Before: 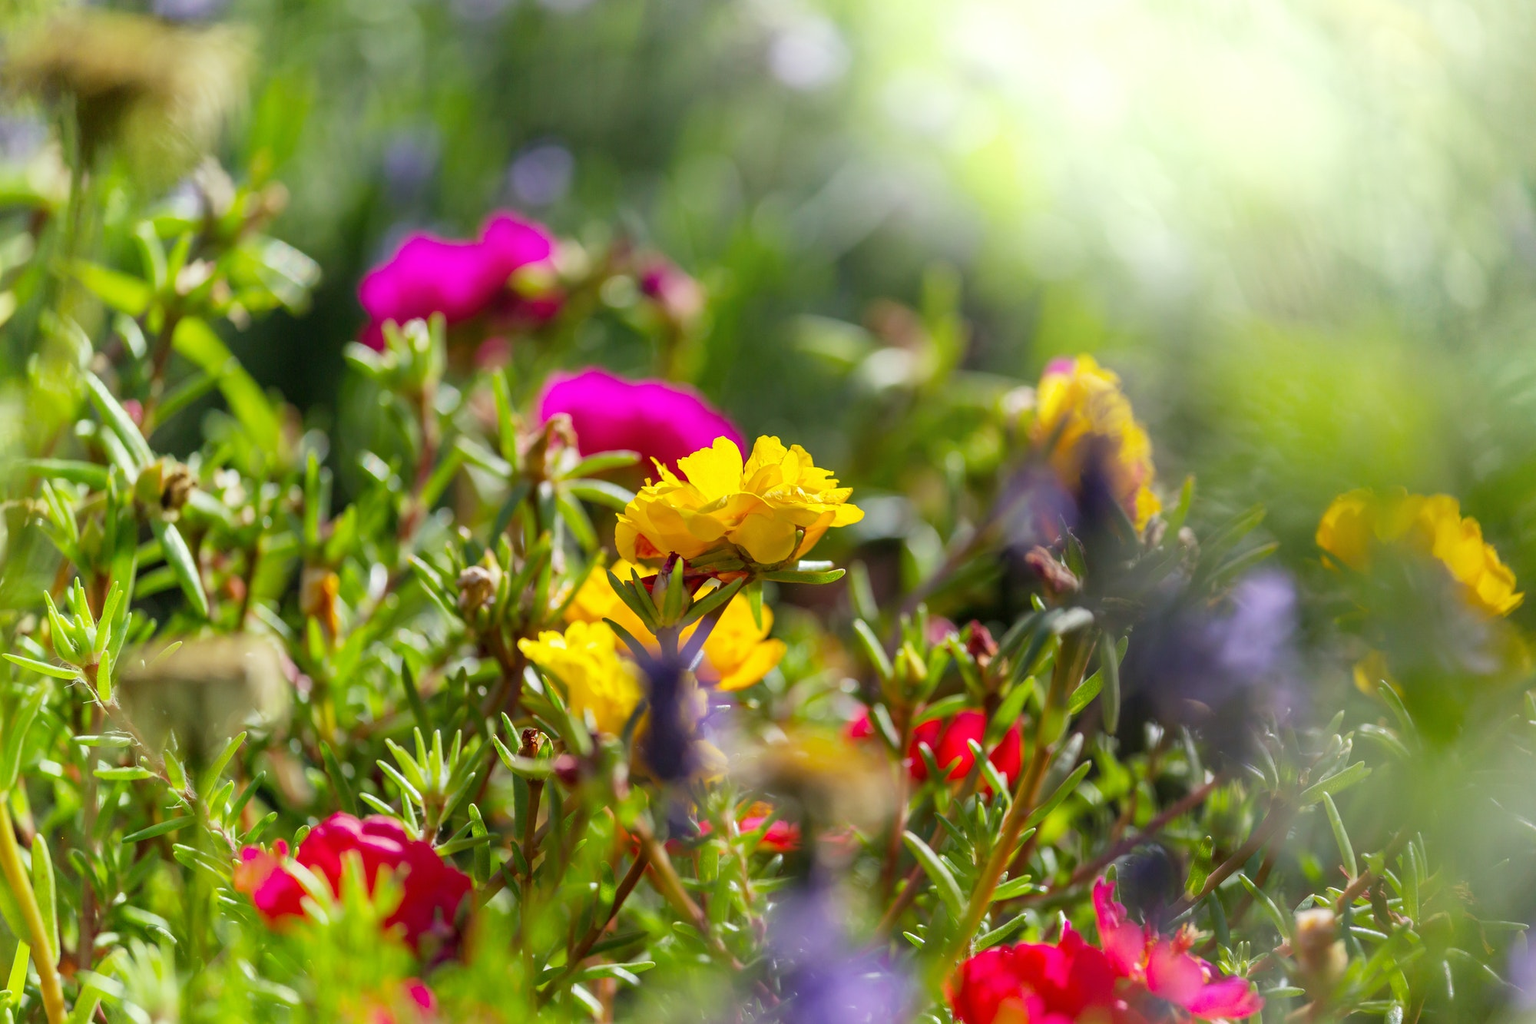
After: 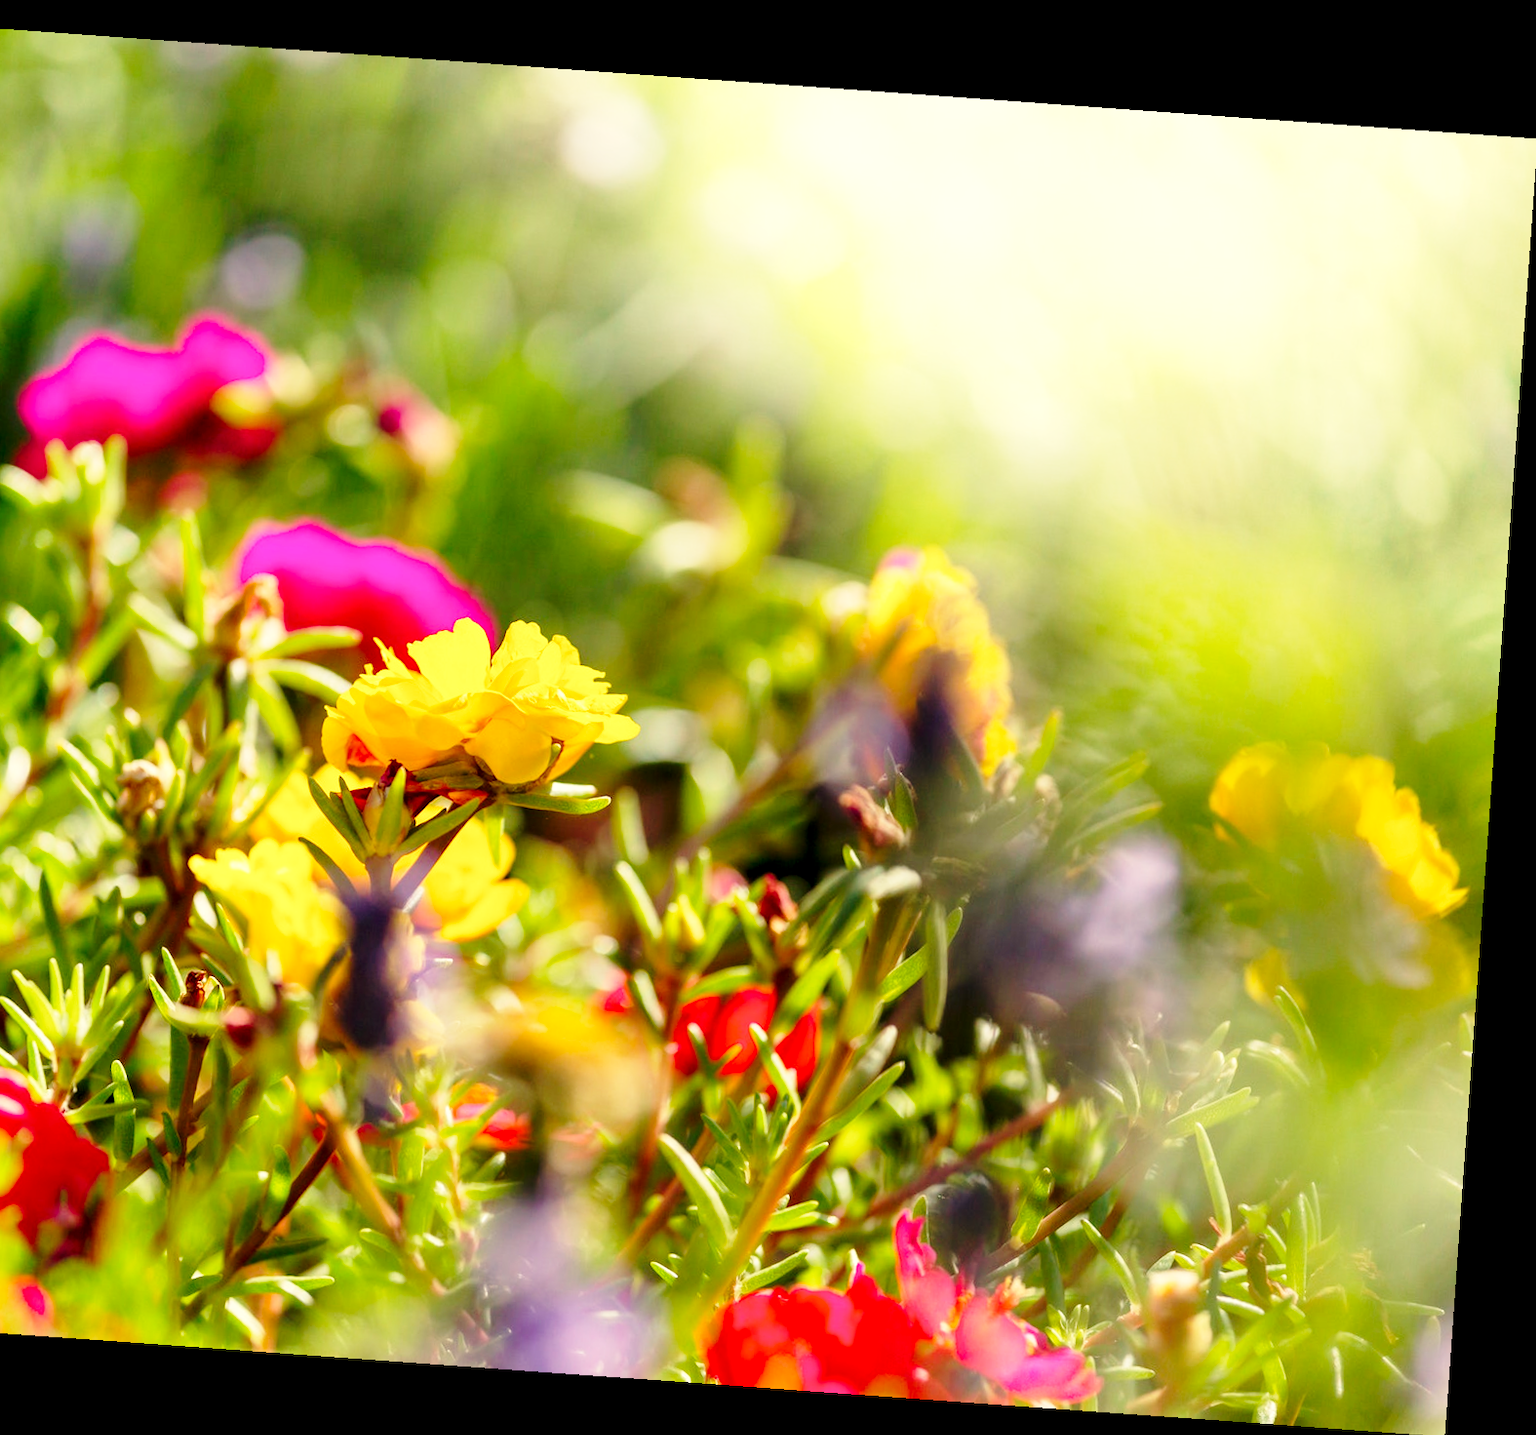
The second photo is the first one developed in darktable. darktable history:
rotate and perspective: rotation 4.1°, automatic cropping off
white balance: red 1.08, blue 0.791
exposure: black level correction 0.007, exposure 0.159 EV, compensate highlight preservation false
crop and rotate: left 24.6%
base curve: curves: ch0 [(0, 0) (0.028, 0.03) (0.121, 0.232) (0.46, 0.748) (0.859, 0.968) (1, 1)], preserve colors none
